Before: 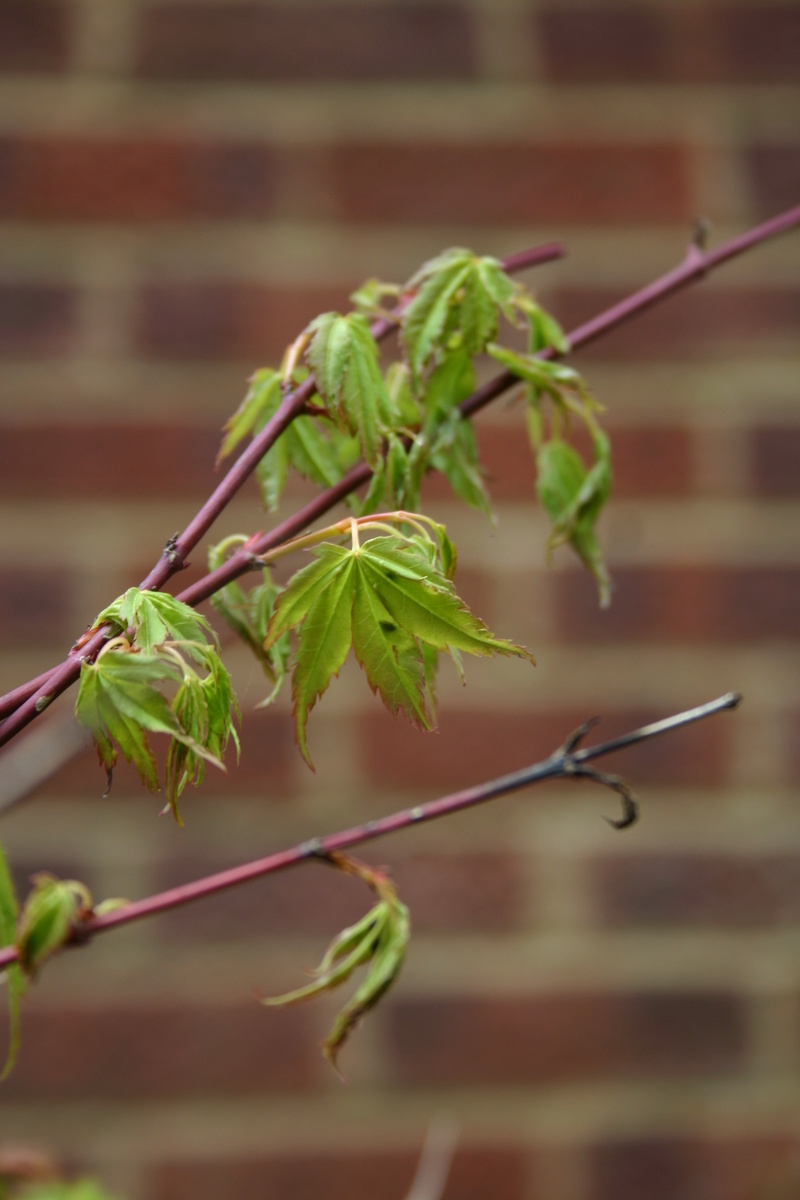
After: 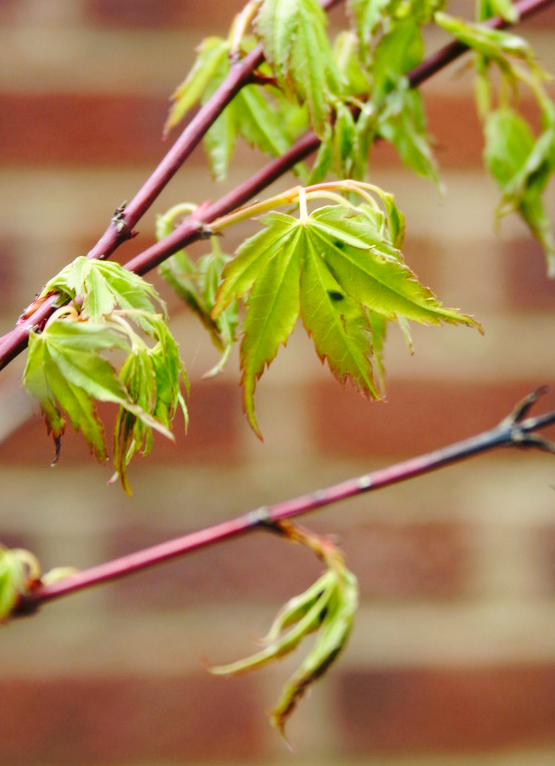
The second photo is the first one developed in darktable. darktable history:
crop: left 6.59%, top 27.654%, right 24.021%, bottom 8.469%
base curve: curves: ch0 [(0, 0) (0.032, 0.037) (0.105, 0.228) (0.435, 0.76) (0.856, 0.983) (1, 1)], preserve colors none
exposure: black level correction 0, compensate exposure bias true, compensate highlight preservation false
